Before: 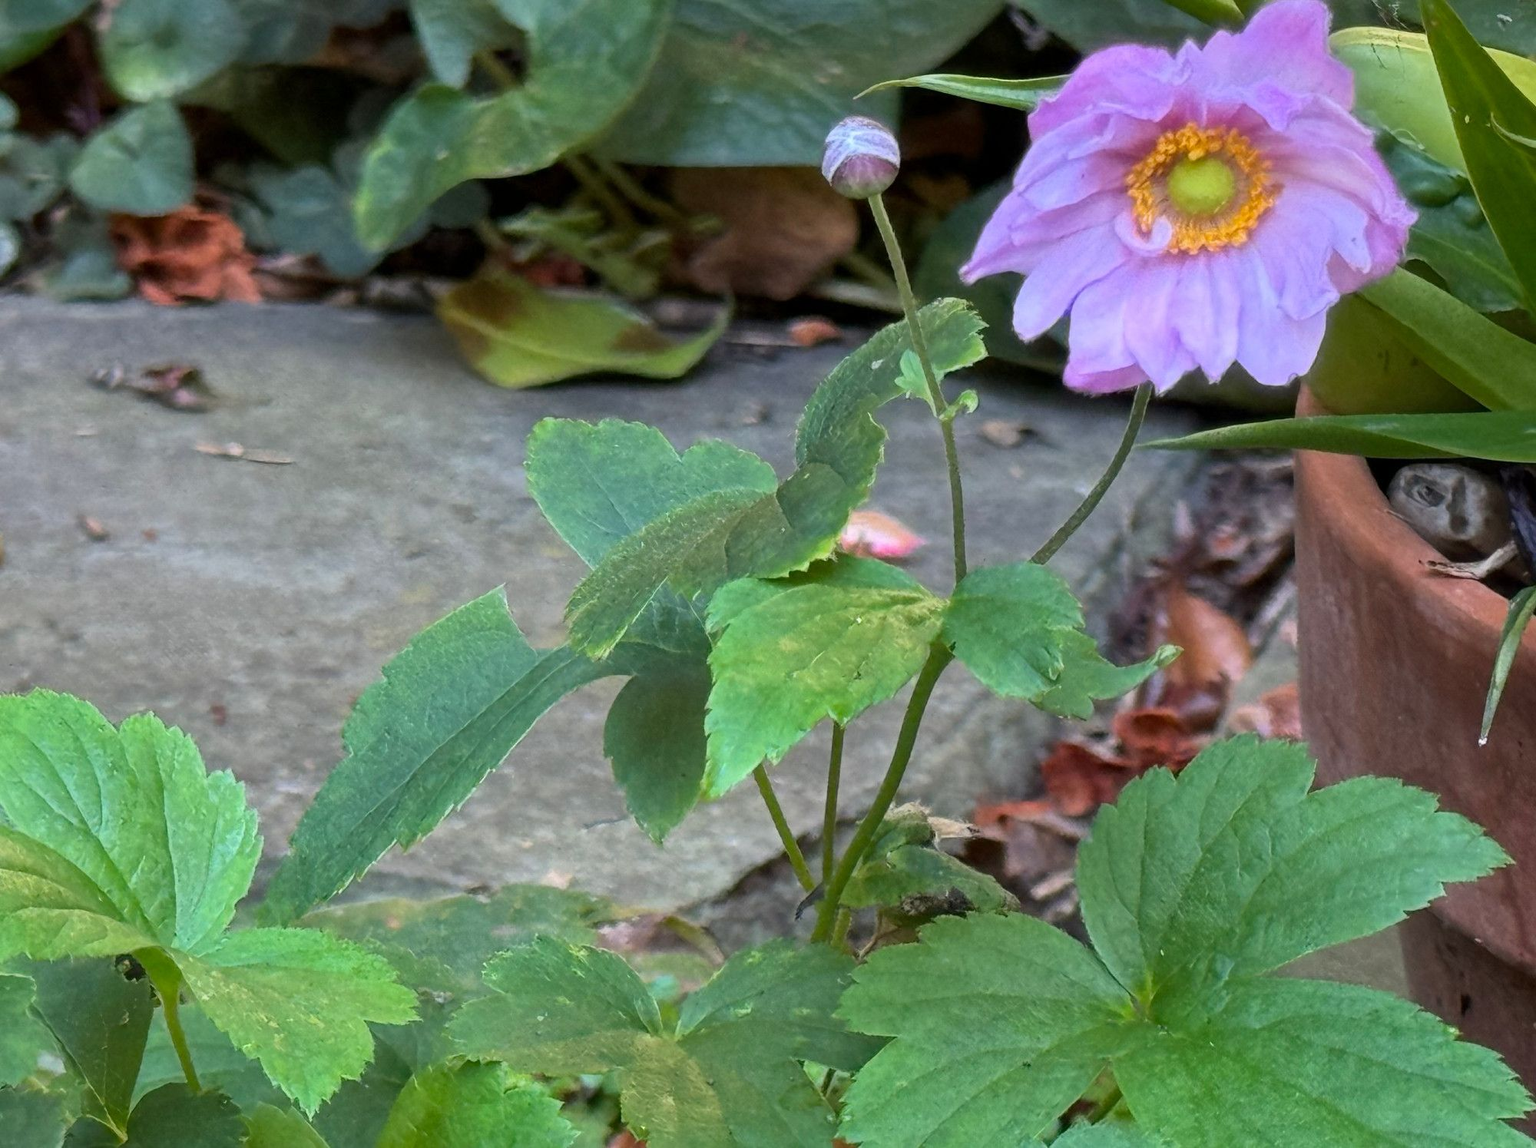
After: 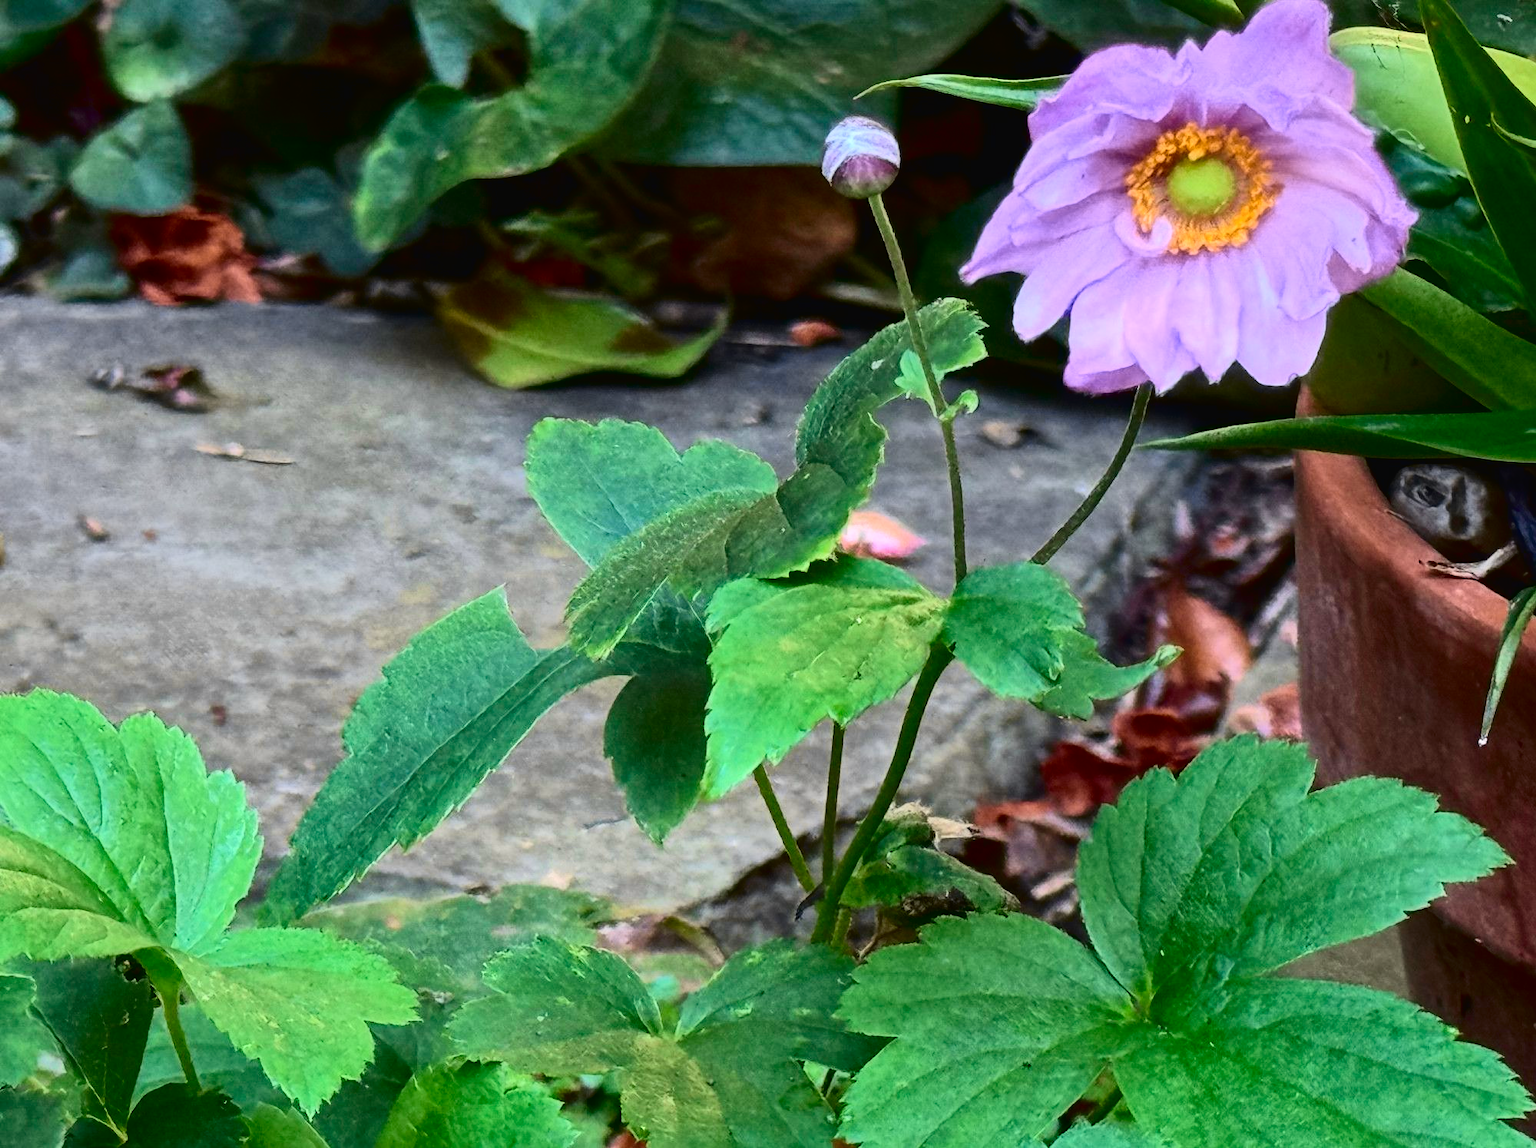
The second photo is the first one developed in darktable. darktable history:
tone curve: curves: ch0 [(0, 0.018) (0.061, 0.041) (0.205, 0.191) (0.289, 0.292) (0.39, 0.424) (0.493, 0.551) (0.666, 0.743) (0.795, 0.841) (1, 0.998)]; ch1 [(0, 0) (0.385, 0.343) (0.439, 0.415) (0.494, 0.498) (0.501, 0.501) (0.51, 0.509) (0.548, 0.563) (0.586, 0.61) (0.684, 0.658) (0.783, 0.804) (1, 1)]; ch2 [(0, 0) (0.304, 0.31) (0.403, 0.399) (0.441, 0.428) (0.47, 0.469) (0.498, 0.496) (0.524, 0.538) (0.566, 0.579) (0.648, 0.665) (0.697, 0.699) (1, 1)], color space Lab, independent channels, preserve colors none
contrast brightness saturation: contrast 0.2, brightness -0.11, saturation 0.1
